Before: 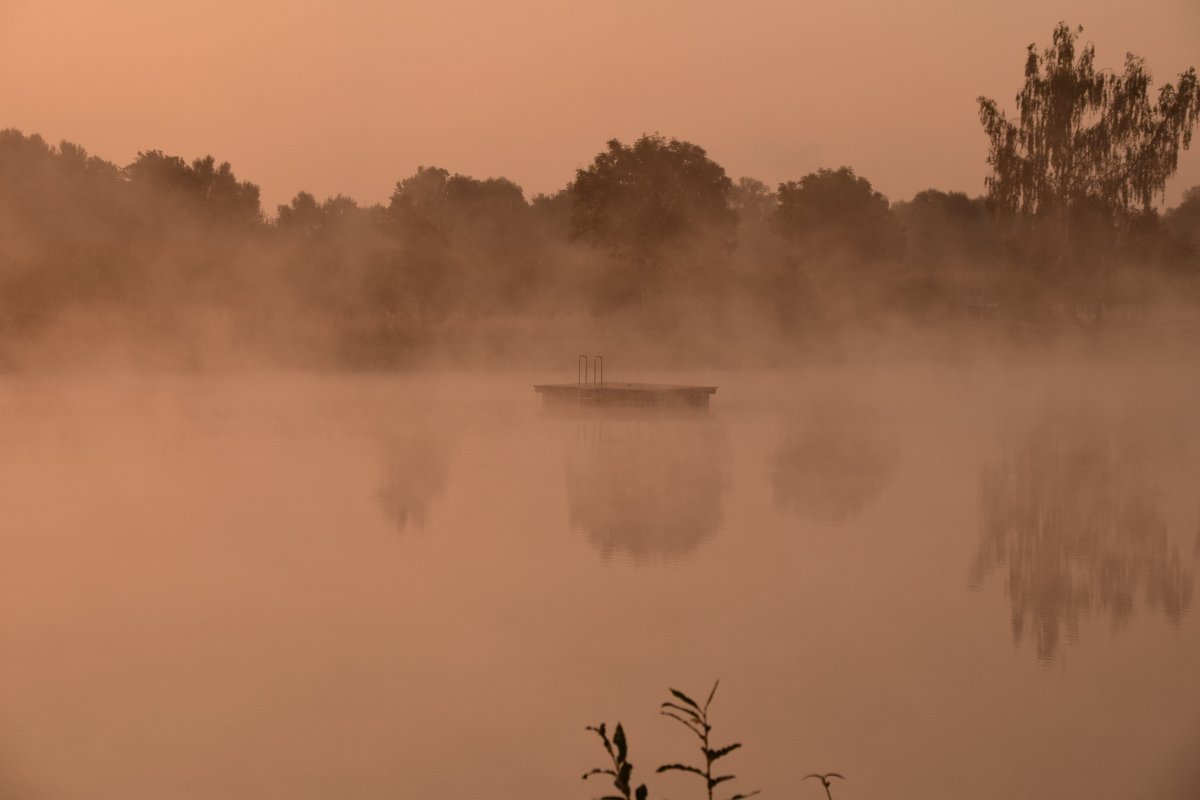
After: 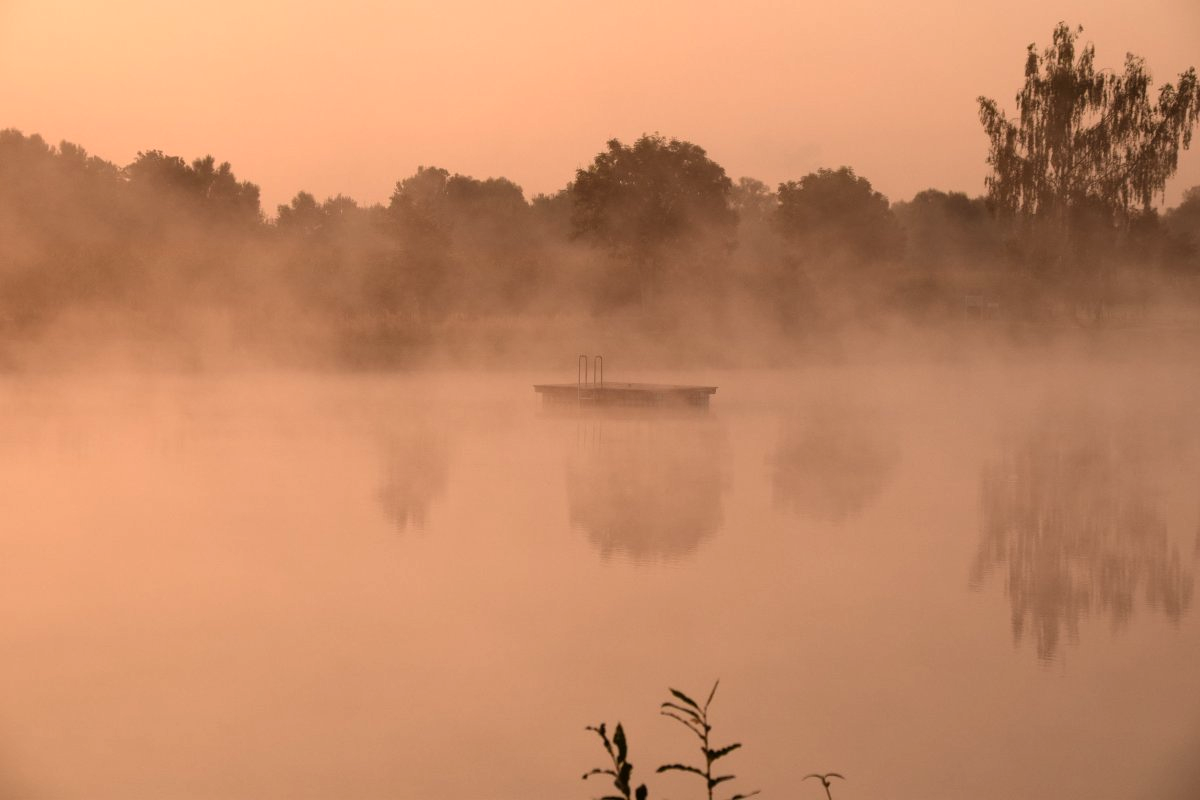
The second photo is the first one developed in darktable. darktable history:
tone equalizer: -8 EV -0.789 EV, -7 EV -0.684 EV, -6 EV -0.561 EV, -5 EV -0.411 EV, -3 EV 0.405 EV, -2 EV 0.6 EV, -1 EV 0.686 EV, +0 EV 0.777 EV
